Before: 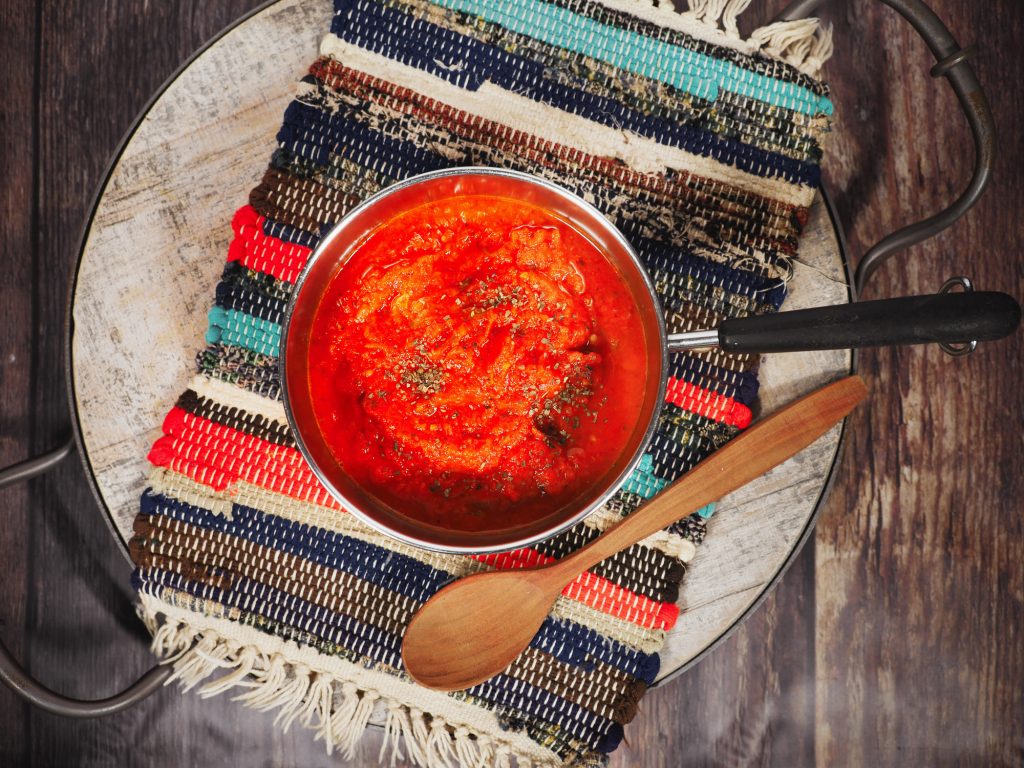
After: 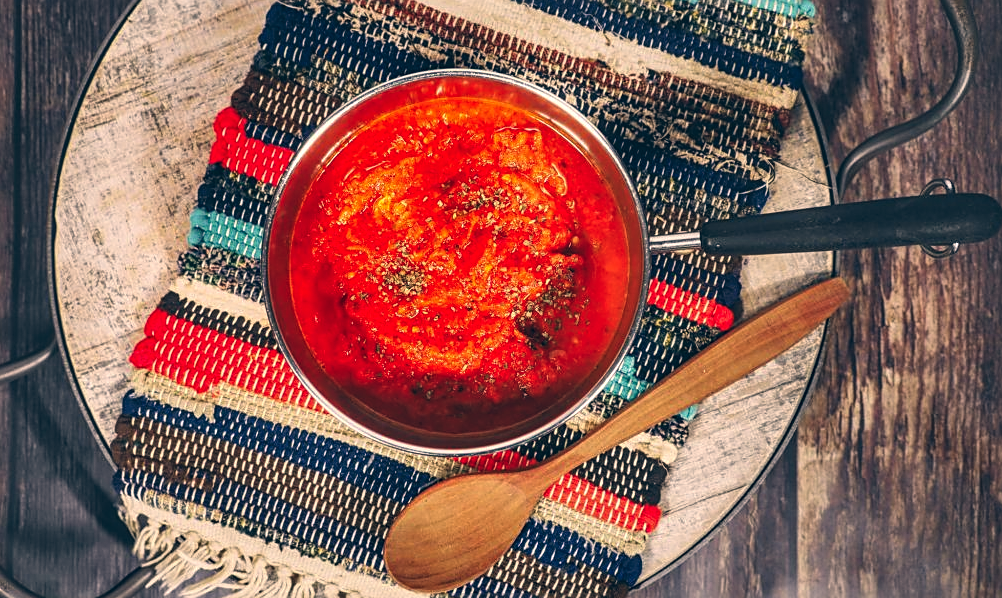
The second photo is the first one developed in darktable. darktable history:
sharpen: on, module defaults
contrast brightness saturation: contrast 0.04, saturation 0.16
crop and rotate: left 1.814%, top 12.818%, right 0.25%, bottom 9.225%
exposure: black level correction -0.015, exposure -0.125 EV, compensate highlight preservation false
white balance: red 0.982, blue 1.018
color correction: highlights a* 10.32, highlights b* 14.66, shadows a* -9.59, shadows b* -15.02
shadows and highlights: shadows 60, soften with gaussian
local contrast: detail 150%
